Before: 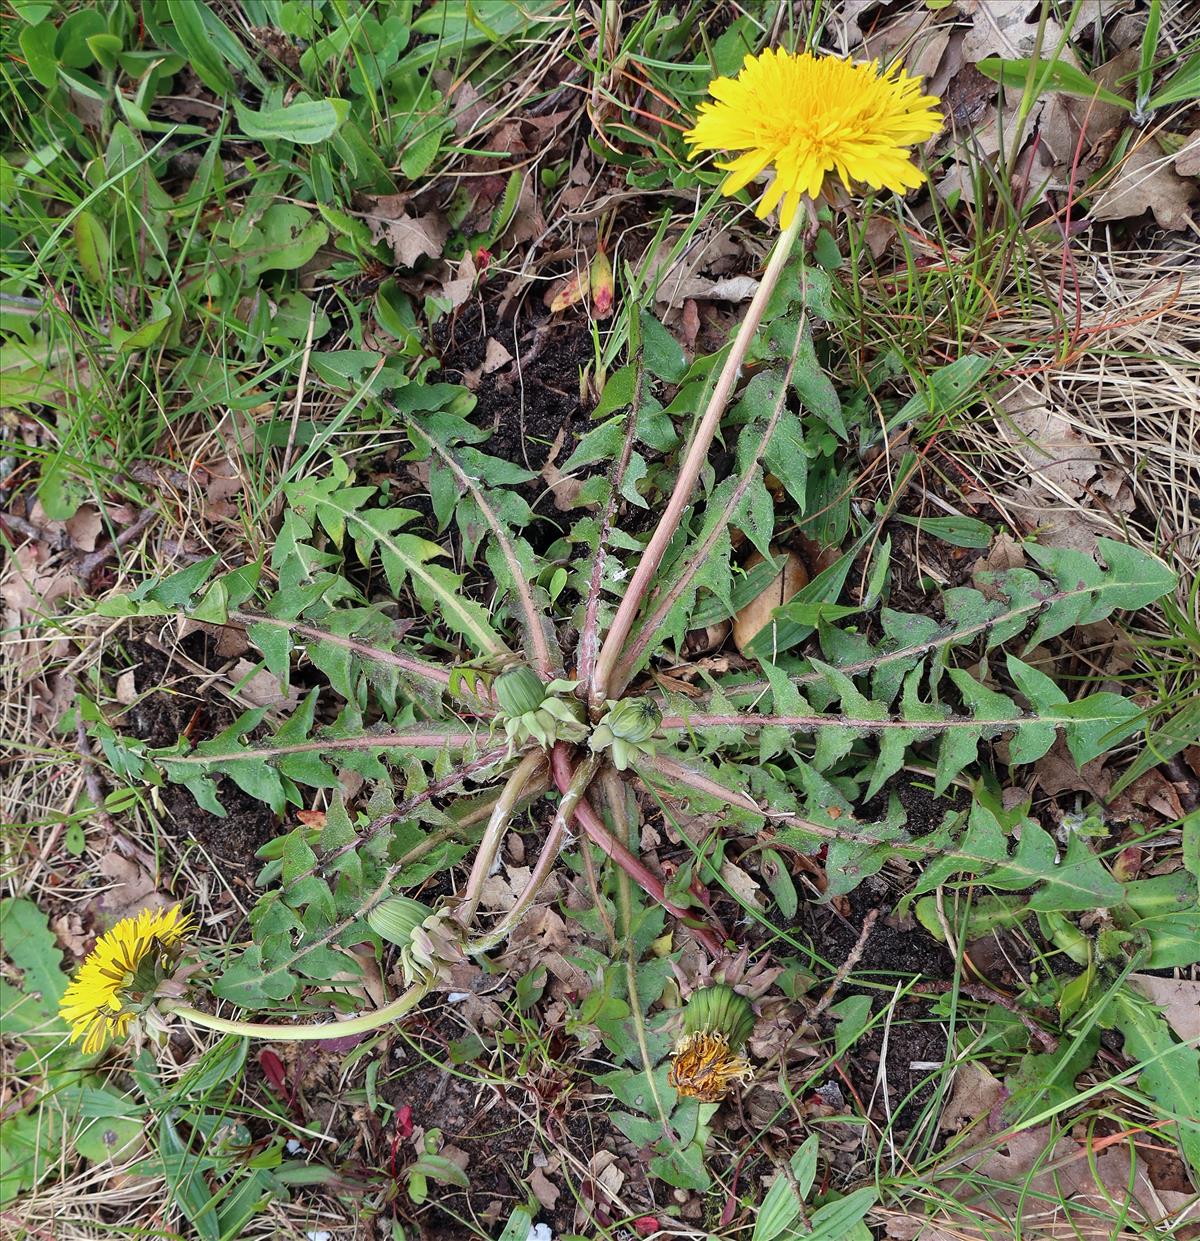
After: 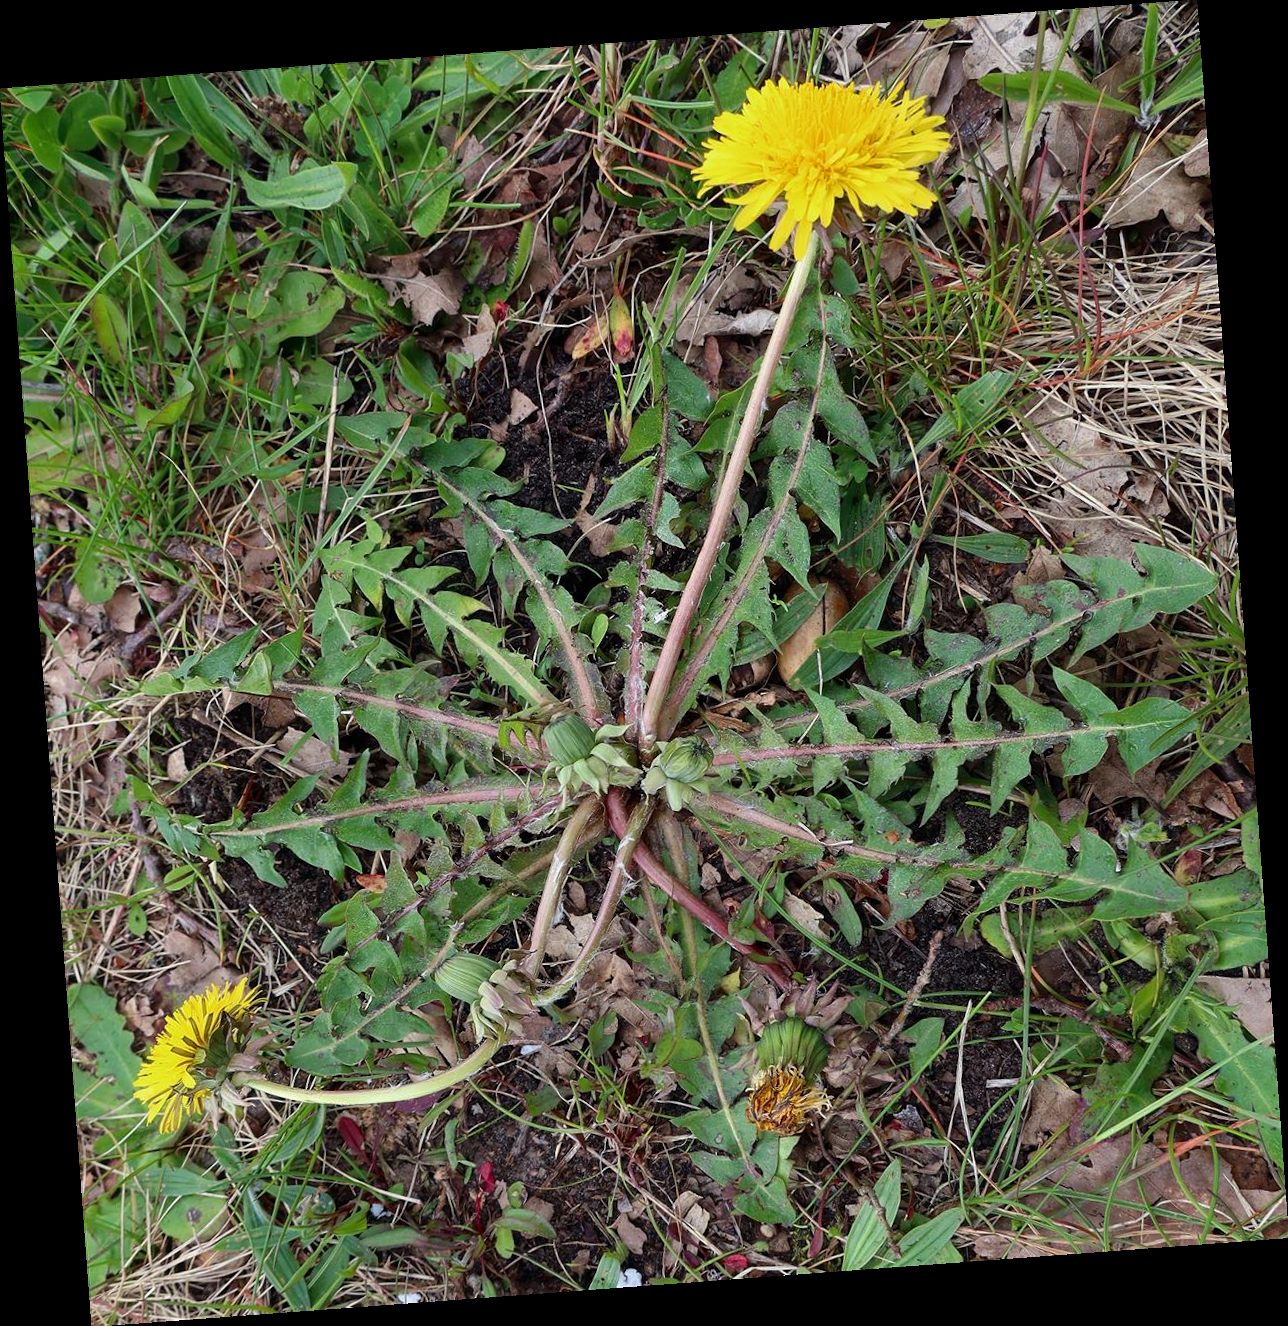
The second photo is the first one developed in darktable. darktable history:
rotate and perspective: rotation -4.25°, automatic cropping off
contrast brightness saturation: brightness -0.09
exposure: compensate exposure bias true, compensate highlight preservation false
